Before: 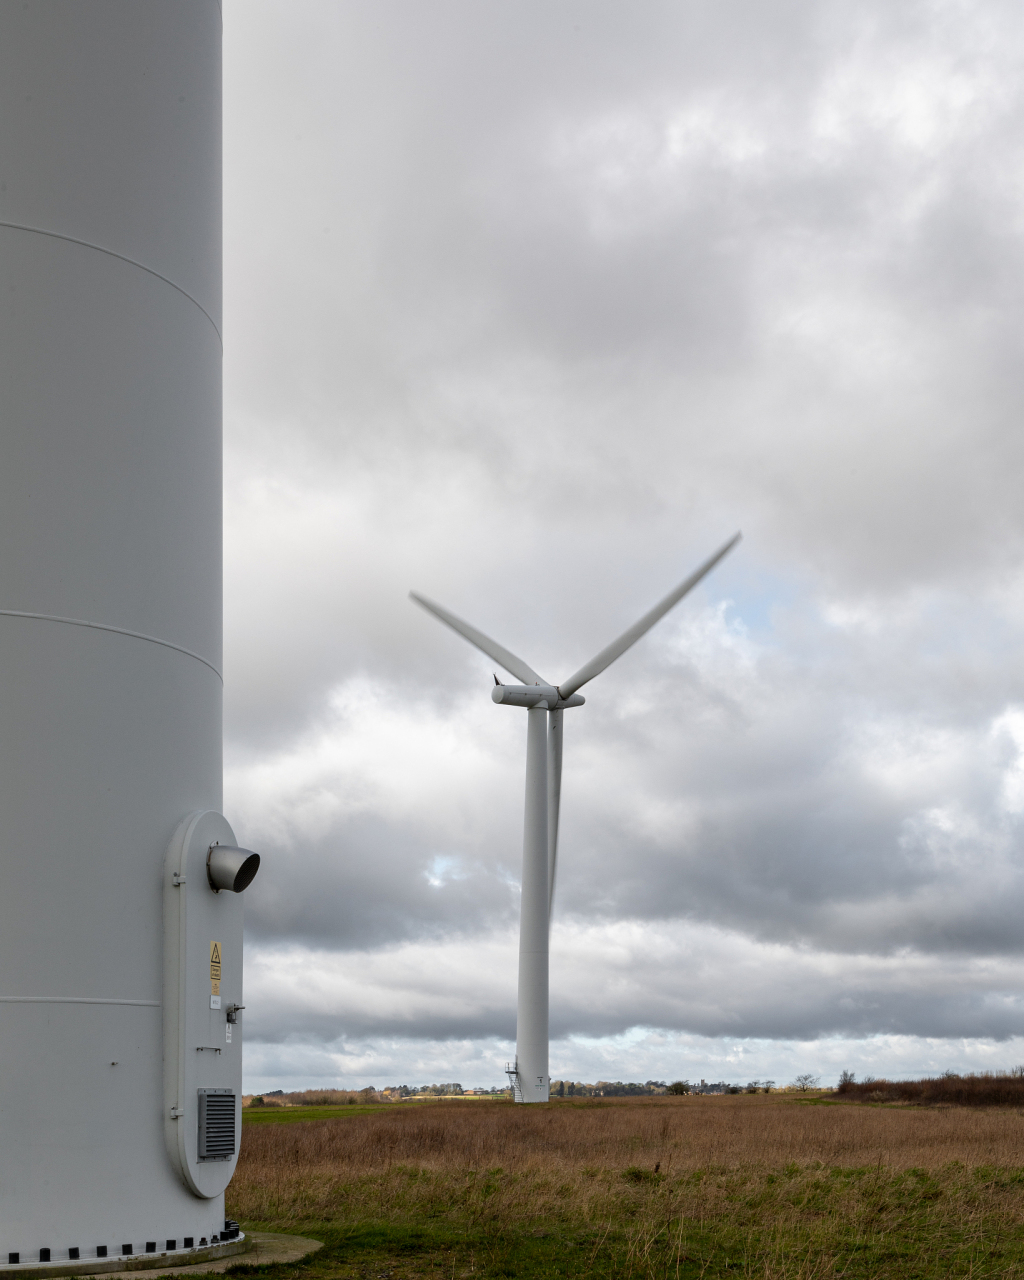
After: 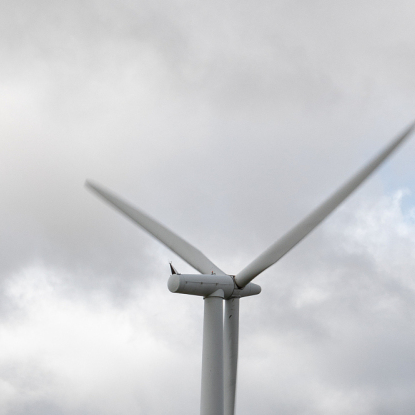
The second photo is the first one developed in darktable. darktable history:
crop: left 31.703%, top 32.178%, right 27.768%, bottom 35.346%
